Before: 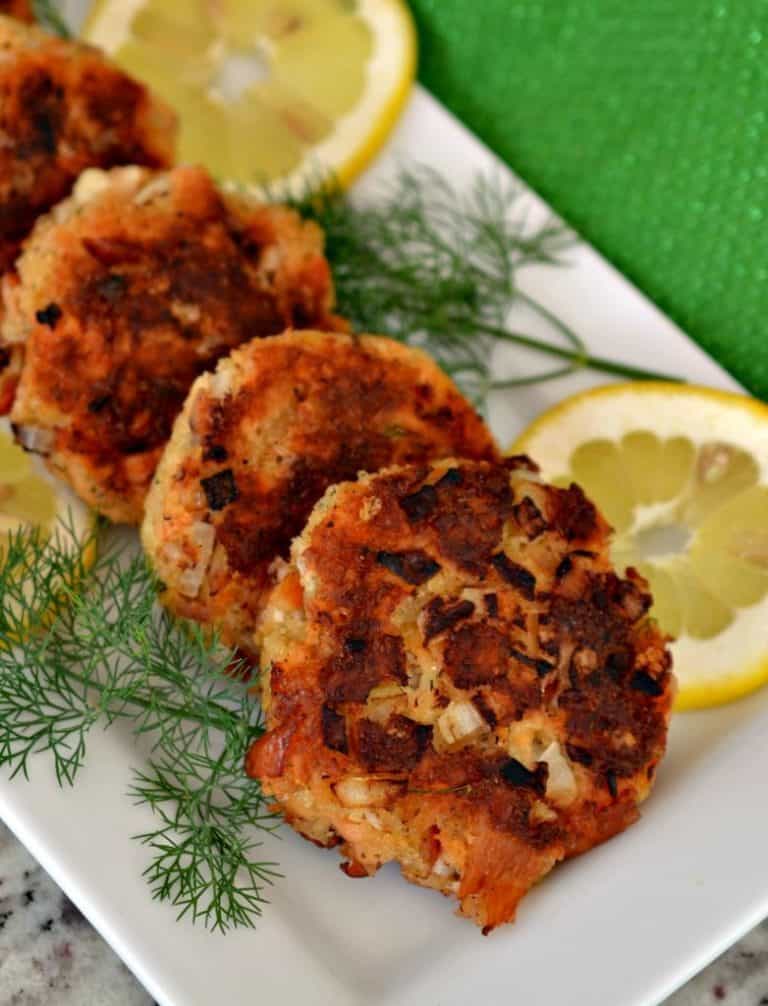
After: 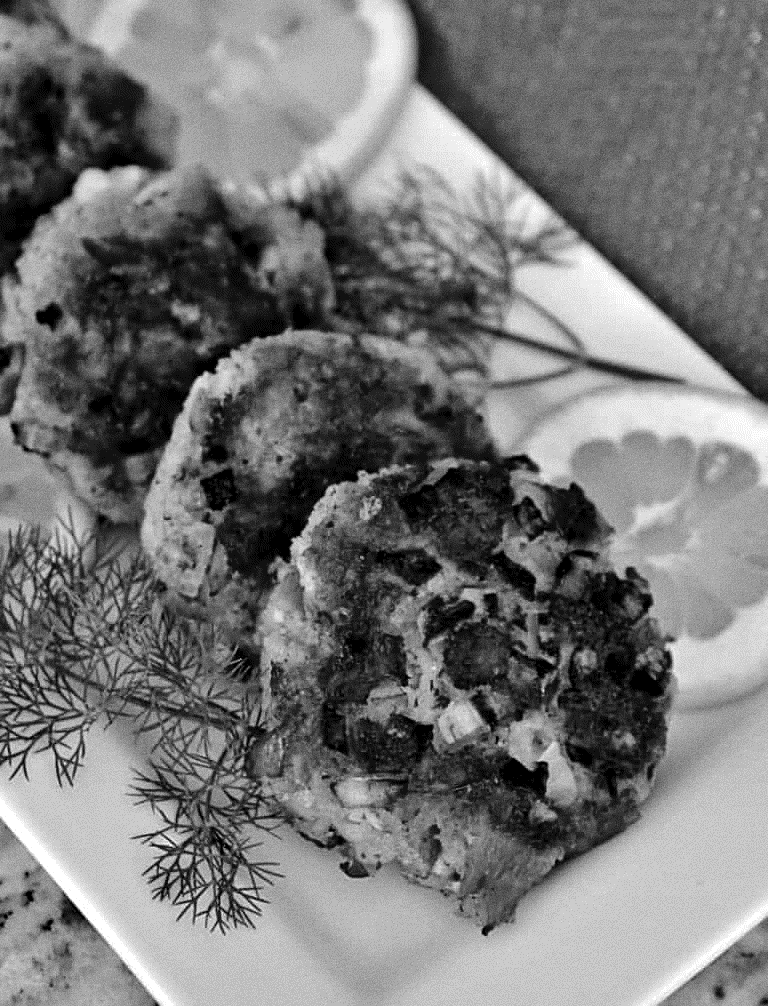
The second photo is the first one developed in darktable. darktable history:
levels: levels [0.016, 0.5, 0.996]
contrast brightness saturation: contrast 0.08, saturation 0.02
velvia: strength 10%
vibrance: vibrance 15%
tone curve: curves: ch0 [(0, 0.008) (0.083, 0.073) (0.28, 0.286) (0.528, 0.559) (0.961, 0.966) (1, 1)], color space Lab, linked channels, preserve colors none
sharpen: amount 0.575
contrast equalizer: octaves 7, y [[0.515 ×6], [0.507 ×6], [0.425 ×6], [0 ×6], [0 ×6]]
haze removal: strength 0.02, distance 0.25, compatibility mode true, adaptive false
color zones: curves: ch0 [(0, 0.5) (0.143, 0.5) (0.286, 0.5) (0.429, 0.5) (0.62, 0.489) (0.714, 0.445) (0.844, 0.496) (1, 0.5)]; ch1 [(0, 0.5) (0.143, 0.5) (0.286, 0.5) (0.429, 0.5) (0.571, 0.5) (0.714, 0.523) (0.857, 0.5) (1, 0.5)]
shadows and highlights: shadows 10, white point adjustment 1, highlights -40
exposure: black level correction 0.002, exposure -0.1 EV, compensate highlight preservation false
local contrast: mode bilateral grid, contrast 28, coarseness 16, detail 115%, midtone range 0.2
grain: strength 26%
